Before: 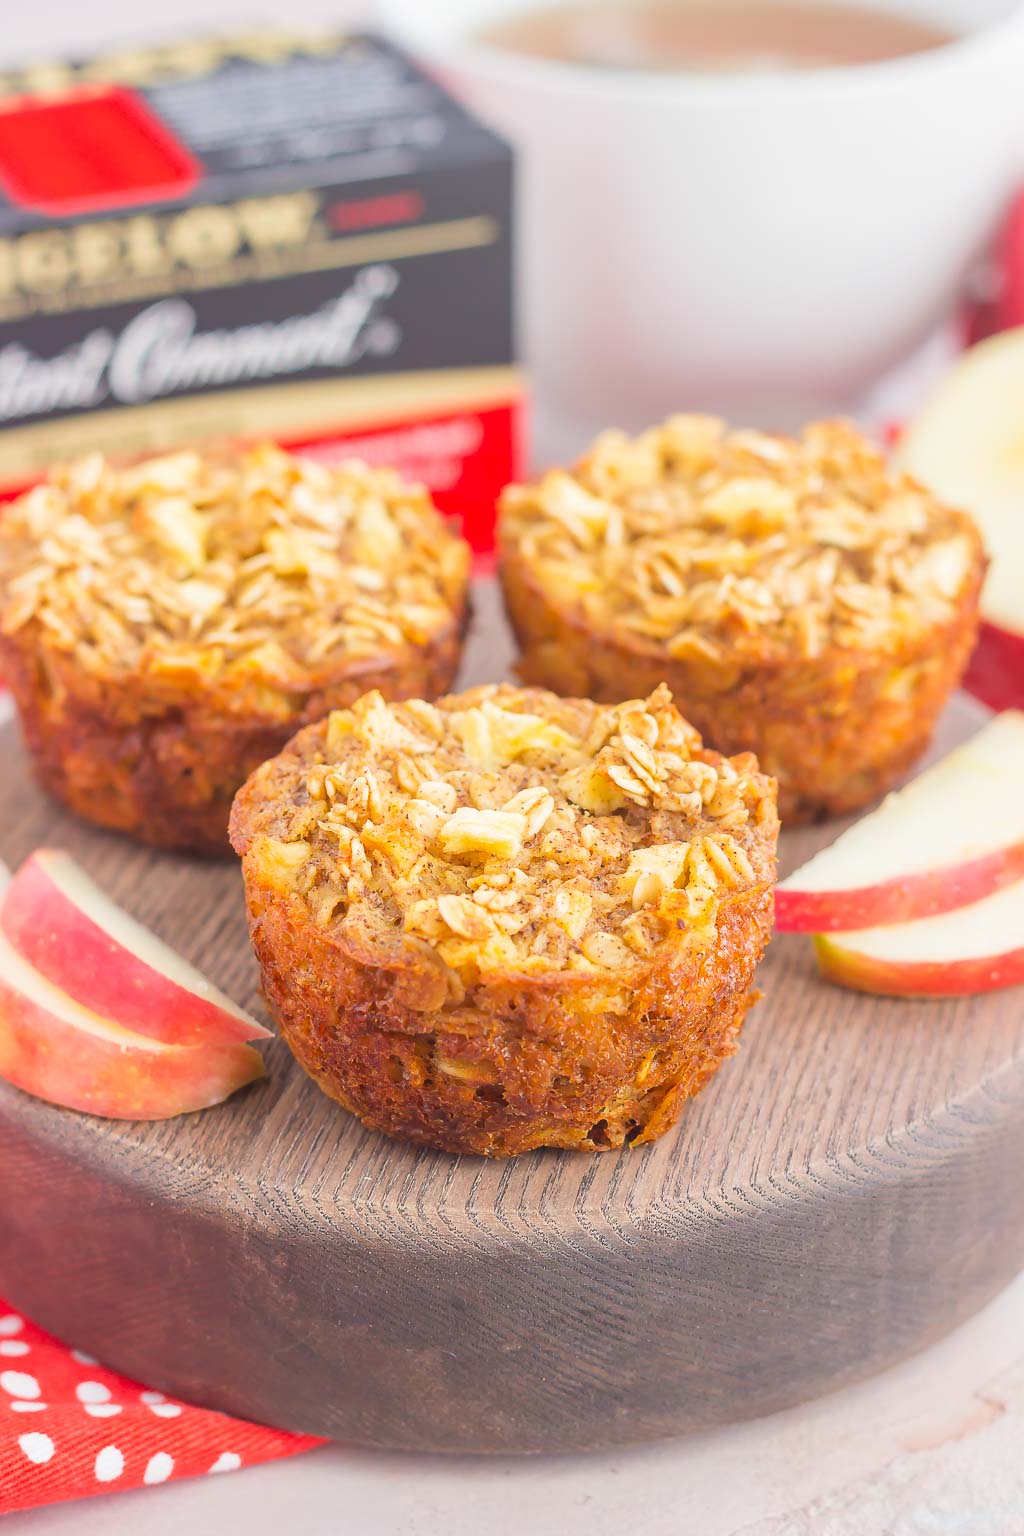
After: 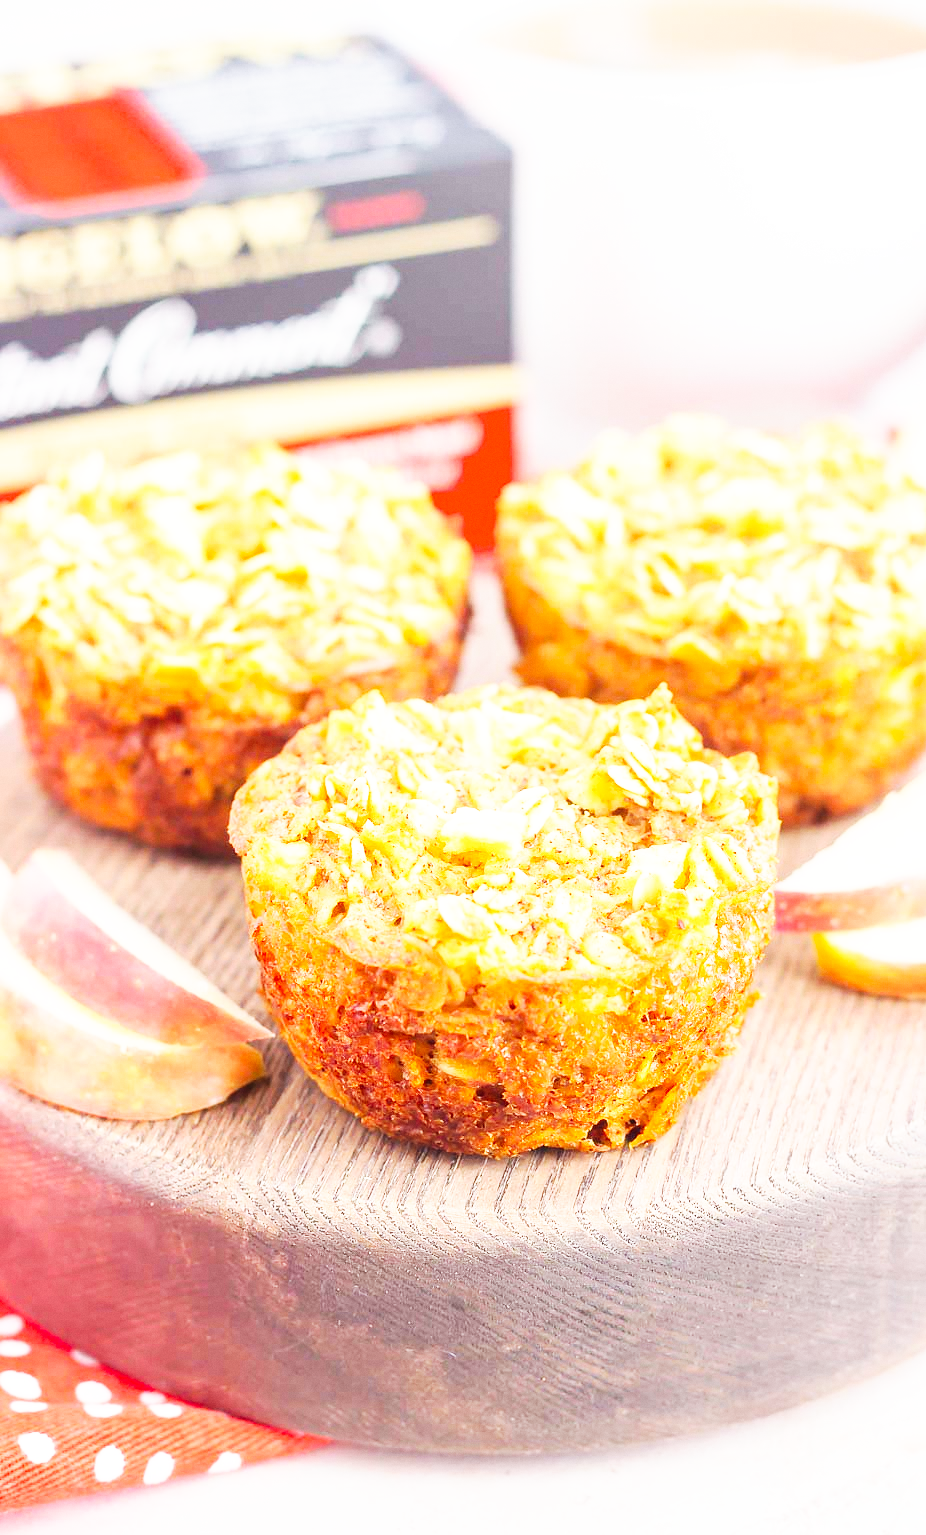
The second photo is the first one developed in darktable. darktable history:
base curve: curves: ch0 [(0, 0) (0.007, 0.004) (0.027, 0.03) (0.046, 0.07) (0.207, 0.54) (0.442, 0.872) (0.673, 0.972) (1, 1)], preserve colors none
crop: right 9.509%, bottom 0.031%
grain: coarseness 0.09 ISO, strength 10%
exposure: exposure 0.178 EV, compensate exposure bias true, compensate highlight preservation false
